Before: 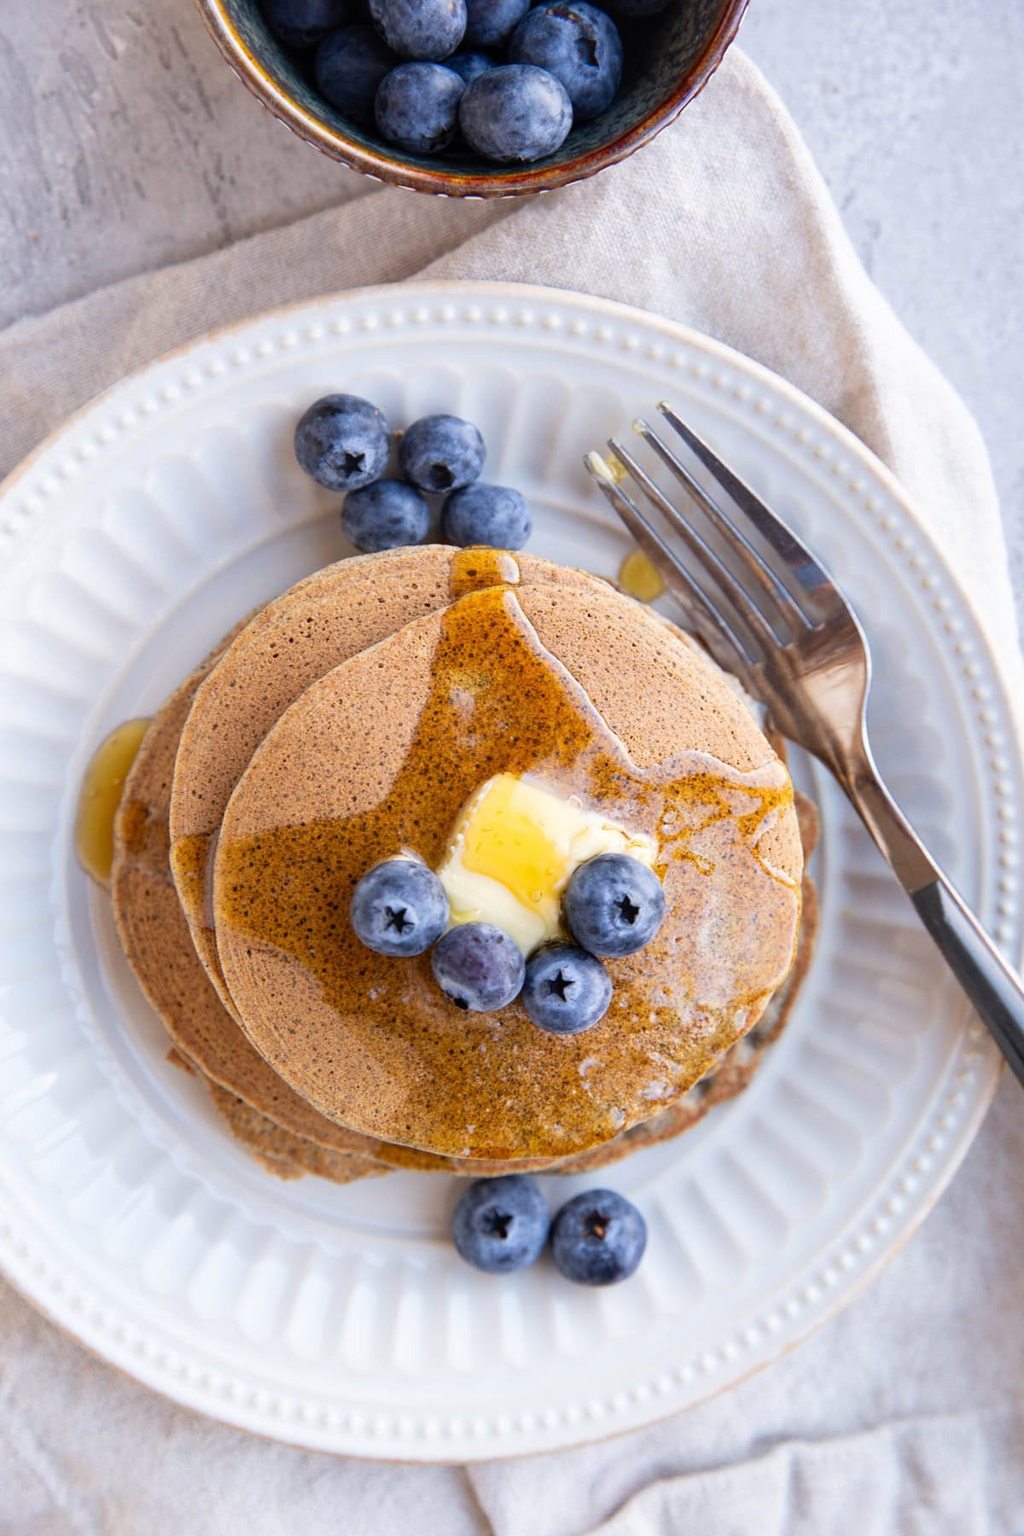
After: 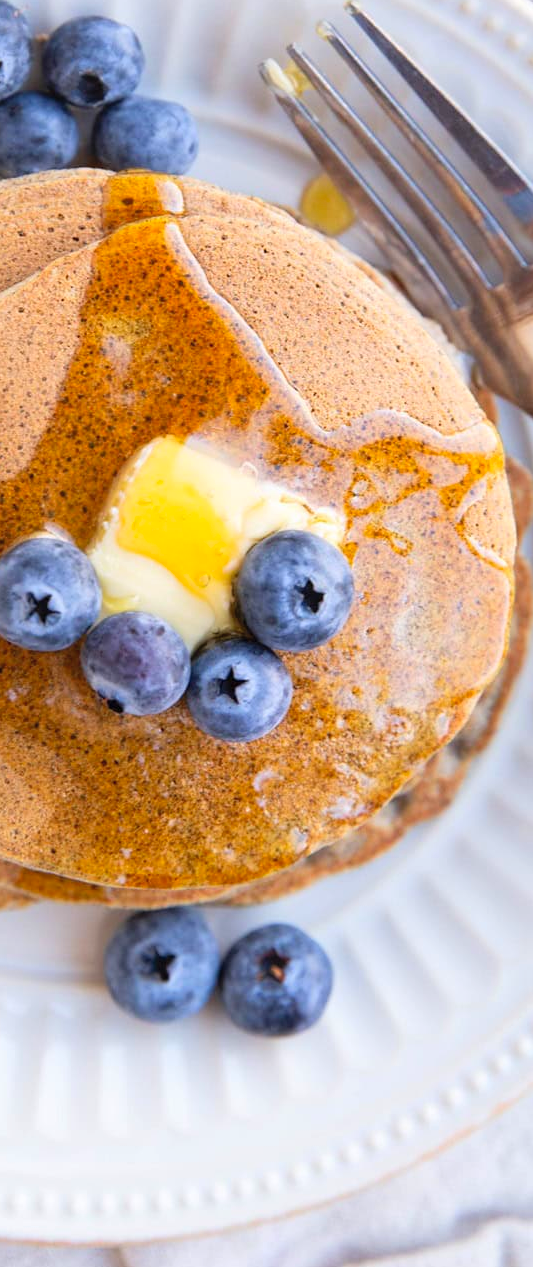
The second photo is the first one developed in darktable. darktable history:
contrast brightness saturation: brightness 0.088, saturation 0.19
crop: left 35.497%, top 26.159%, right 20.081%, bottom 3.447%
